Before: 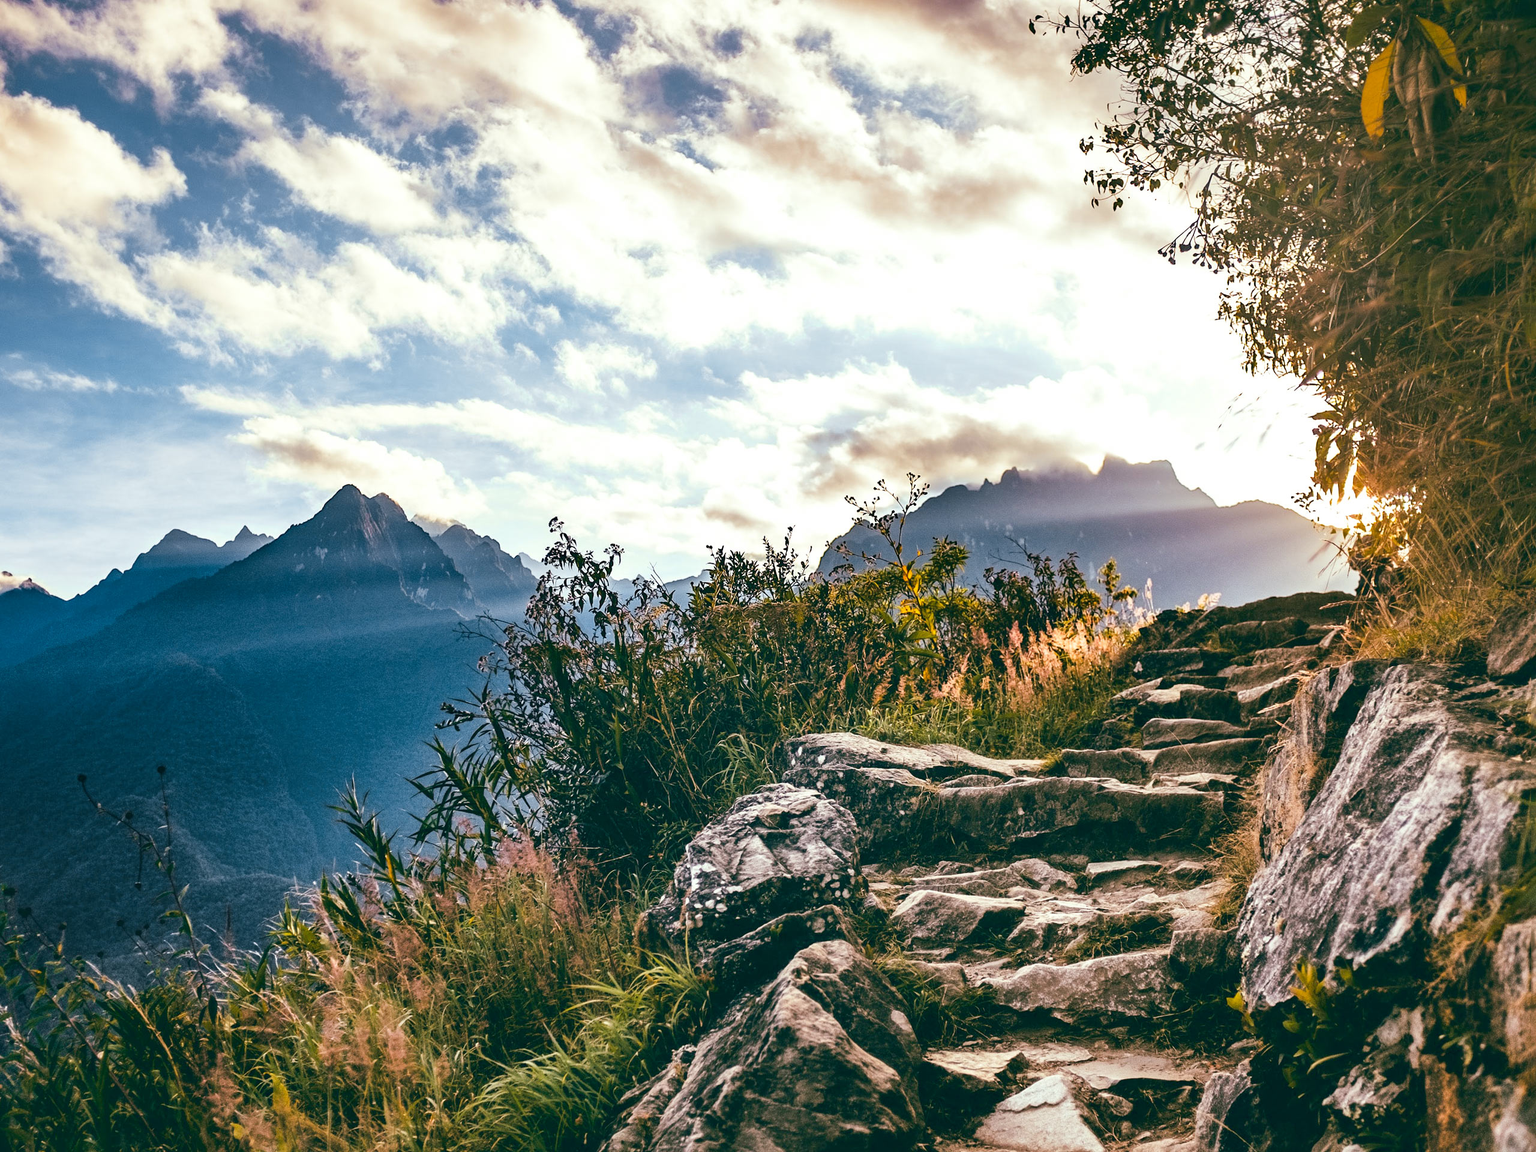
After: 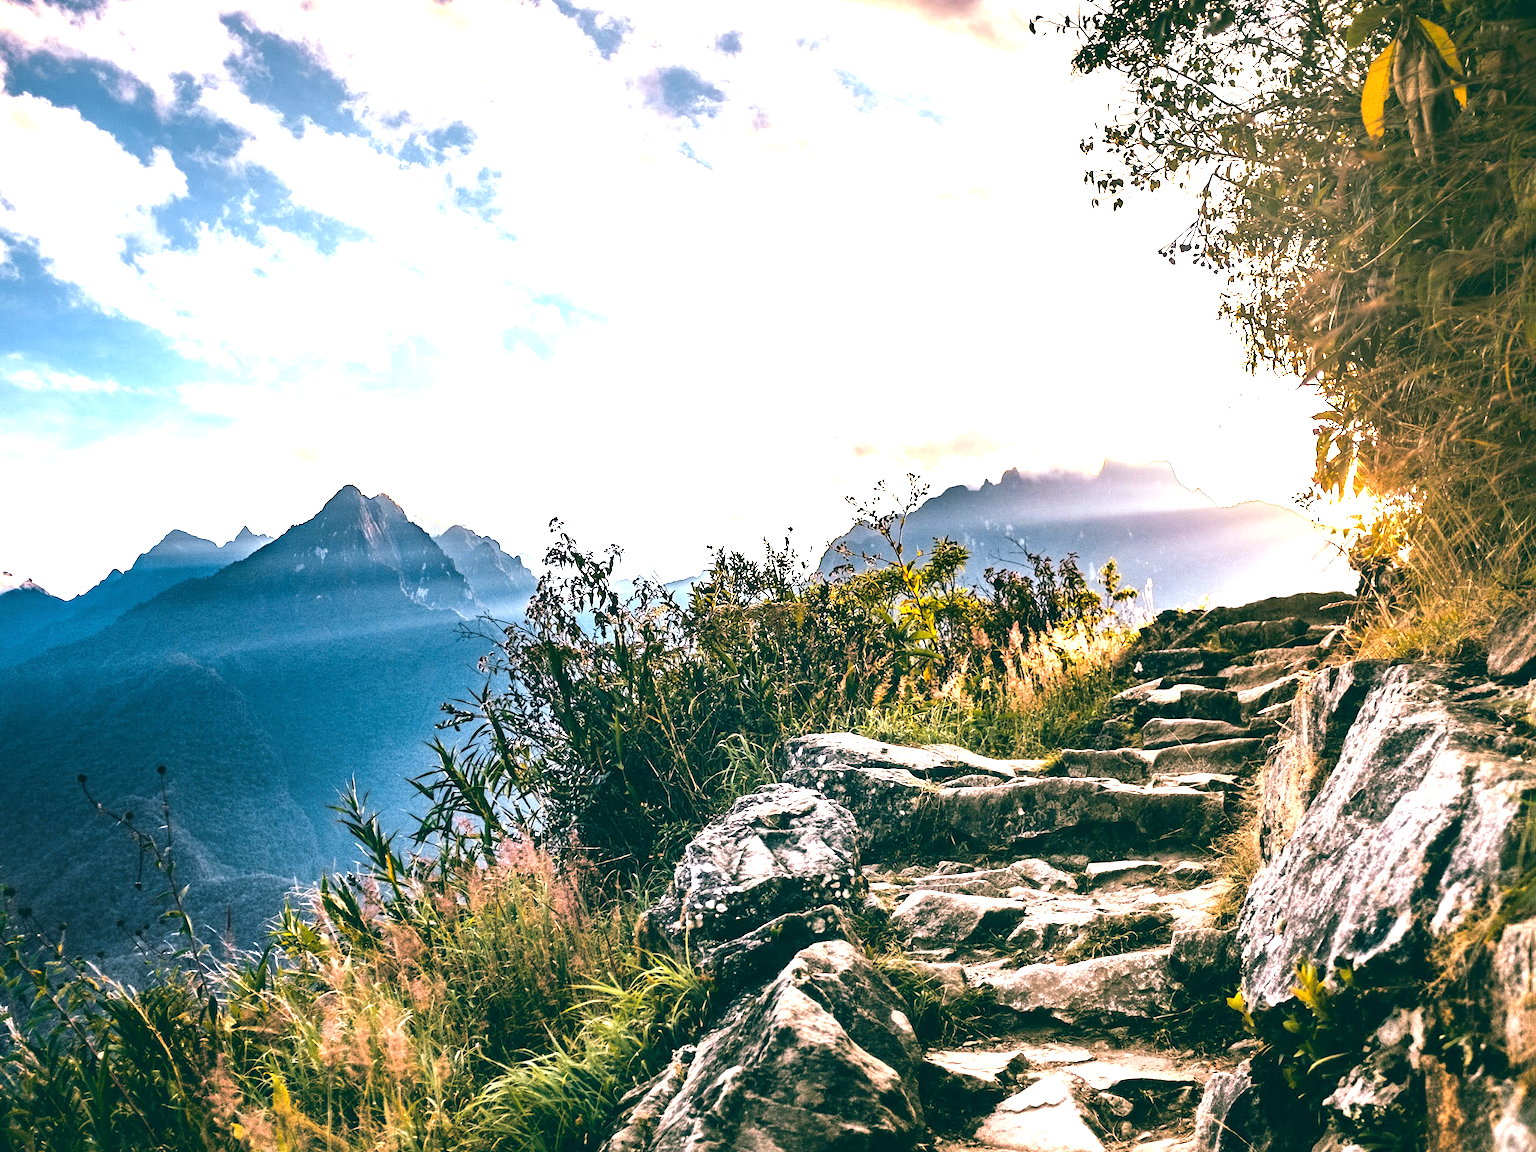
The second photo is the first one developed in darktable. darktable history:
tone equalizer: -8 EV -0.755 EV, -7 EV -0.67 EV, -6 EV -0.588 EV, -5 EV -0.368 EV, -3 EV 0.38 EV, -2 EV 0.6 EV, -1 EV 0.691 EV, +0 EV 0.771 EV, mask exposure compensation -0.515 EV
exposure: black level correction 0, exposure 0.5 EV, compensate exposure bias true, compensate highlight preservation false
